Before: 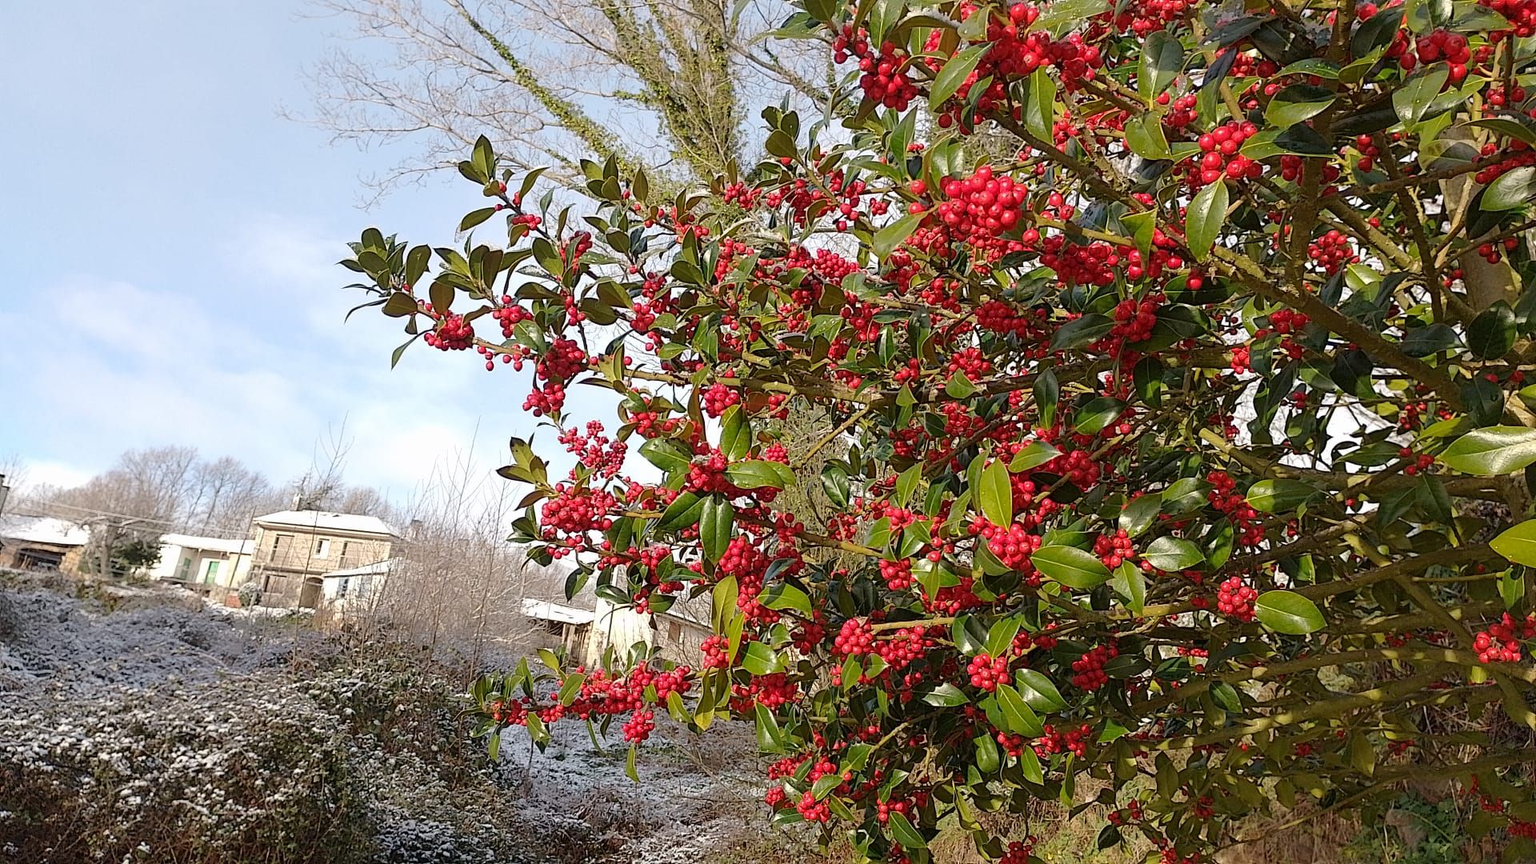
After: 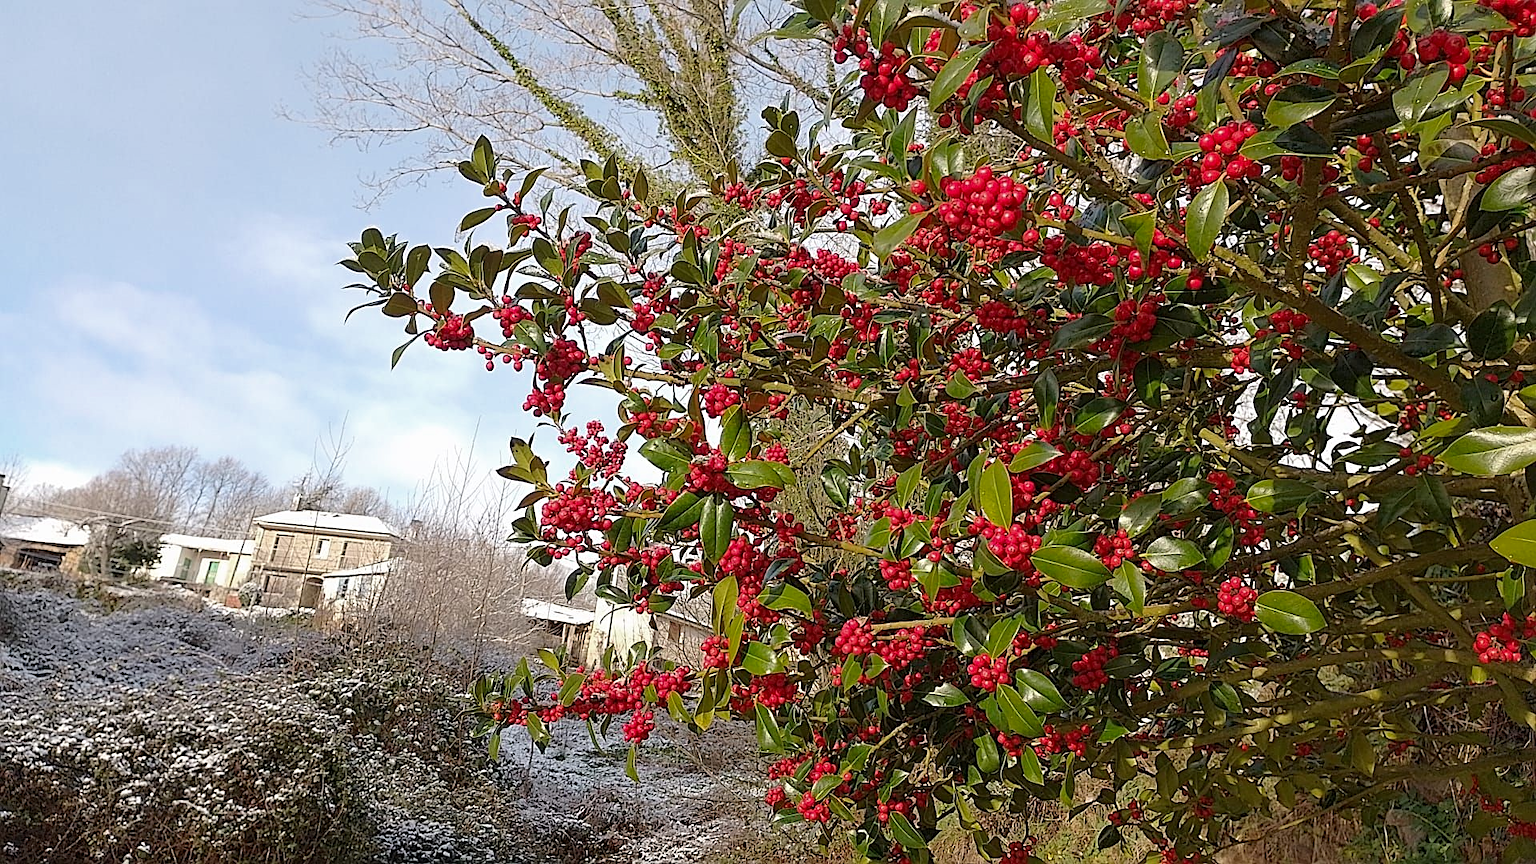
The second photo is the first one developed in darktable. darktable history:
color zones: curves: ch0 [(0, 0.444) (0.143, 0.442) (0.286, 0.441) (0.429, 0.441) (0.571, 0.441) (0.714, 0.441) (0.857, 0.442) (1, 0.444)]
sharpen: on, module defaults
